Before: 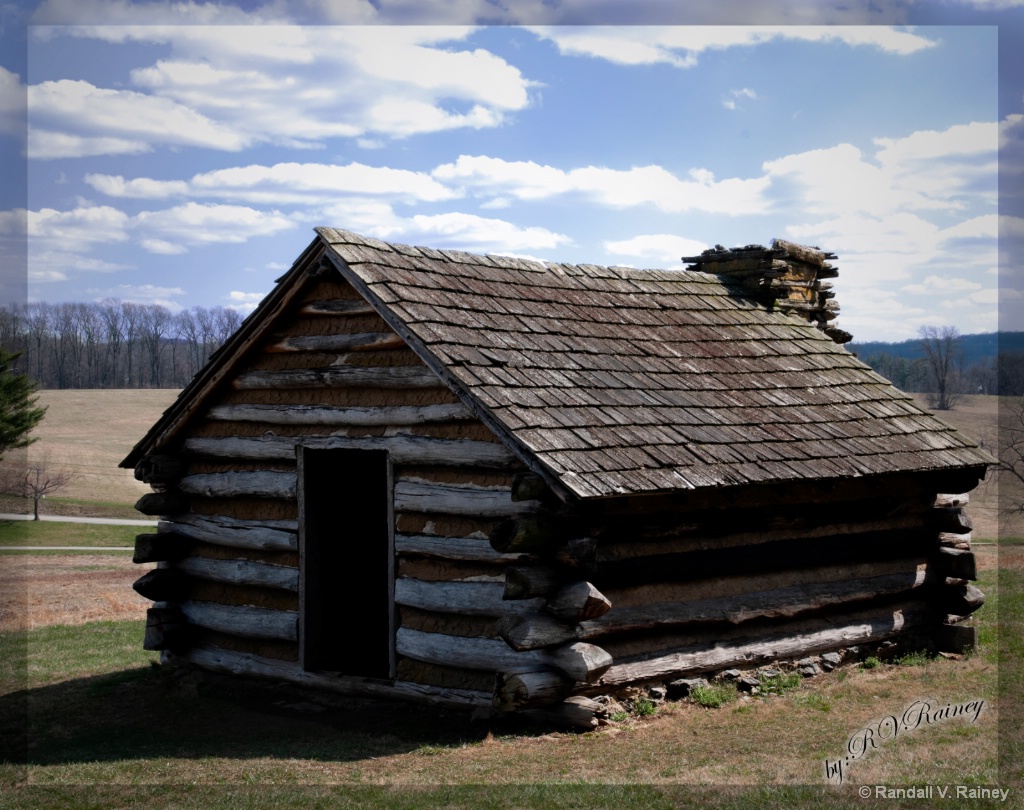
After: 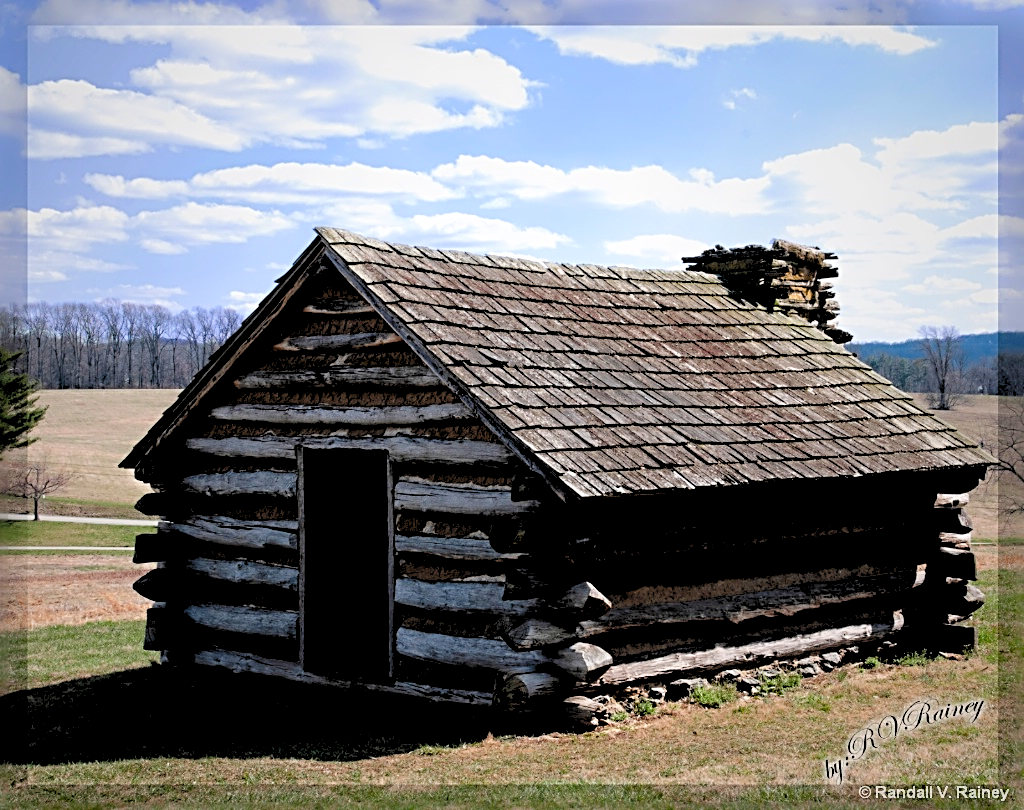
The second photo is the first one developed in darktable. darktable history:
levels: levels [0.093, 0.434, 0.988]
sharpen: radius 2.806, amount 0.719
exposure: compensate exposure bias true, compensate highlight preservation false
